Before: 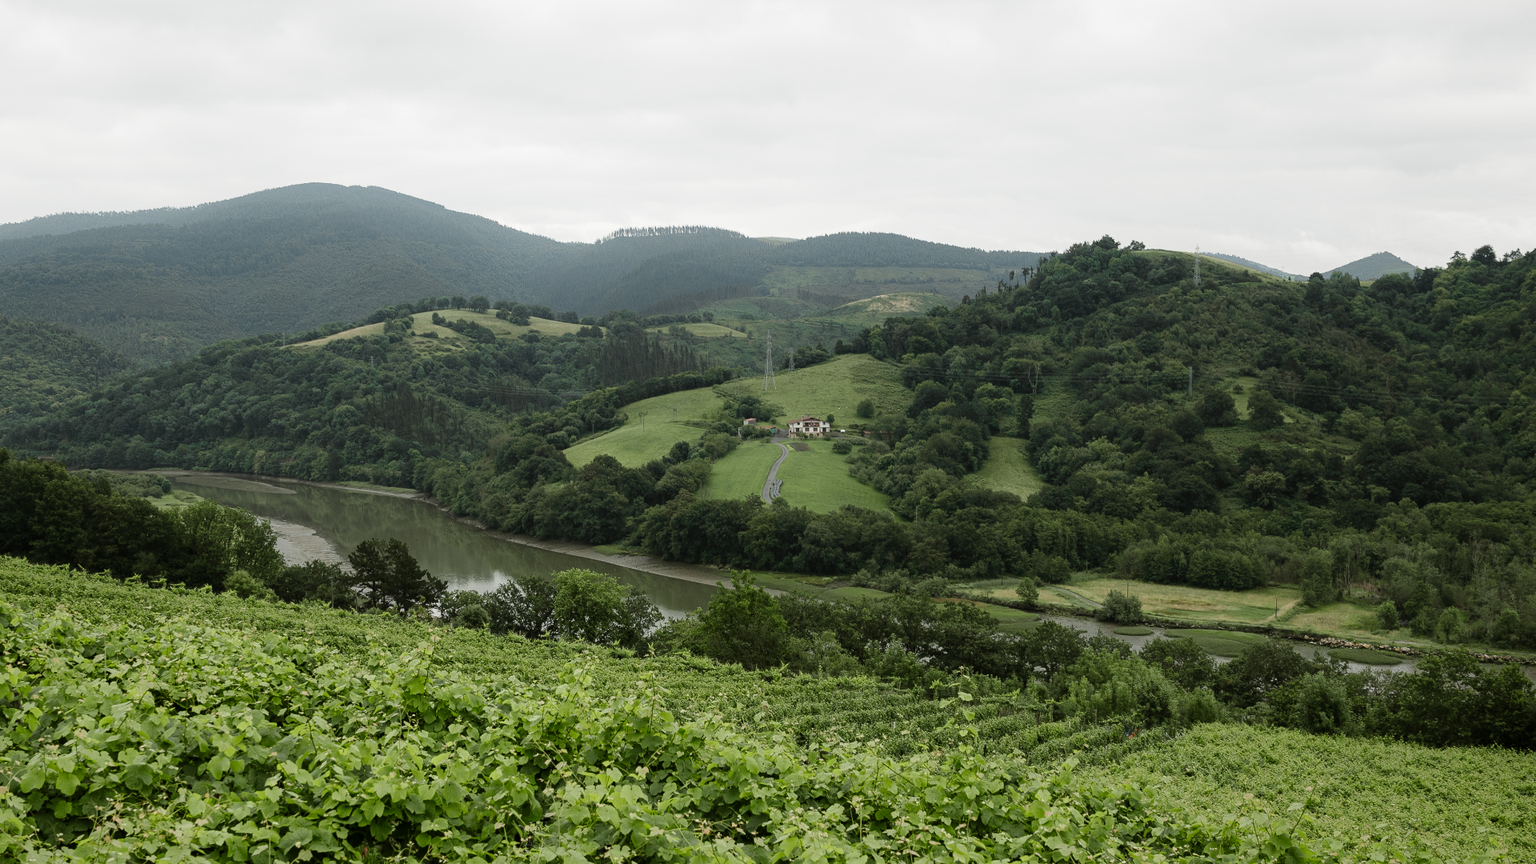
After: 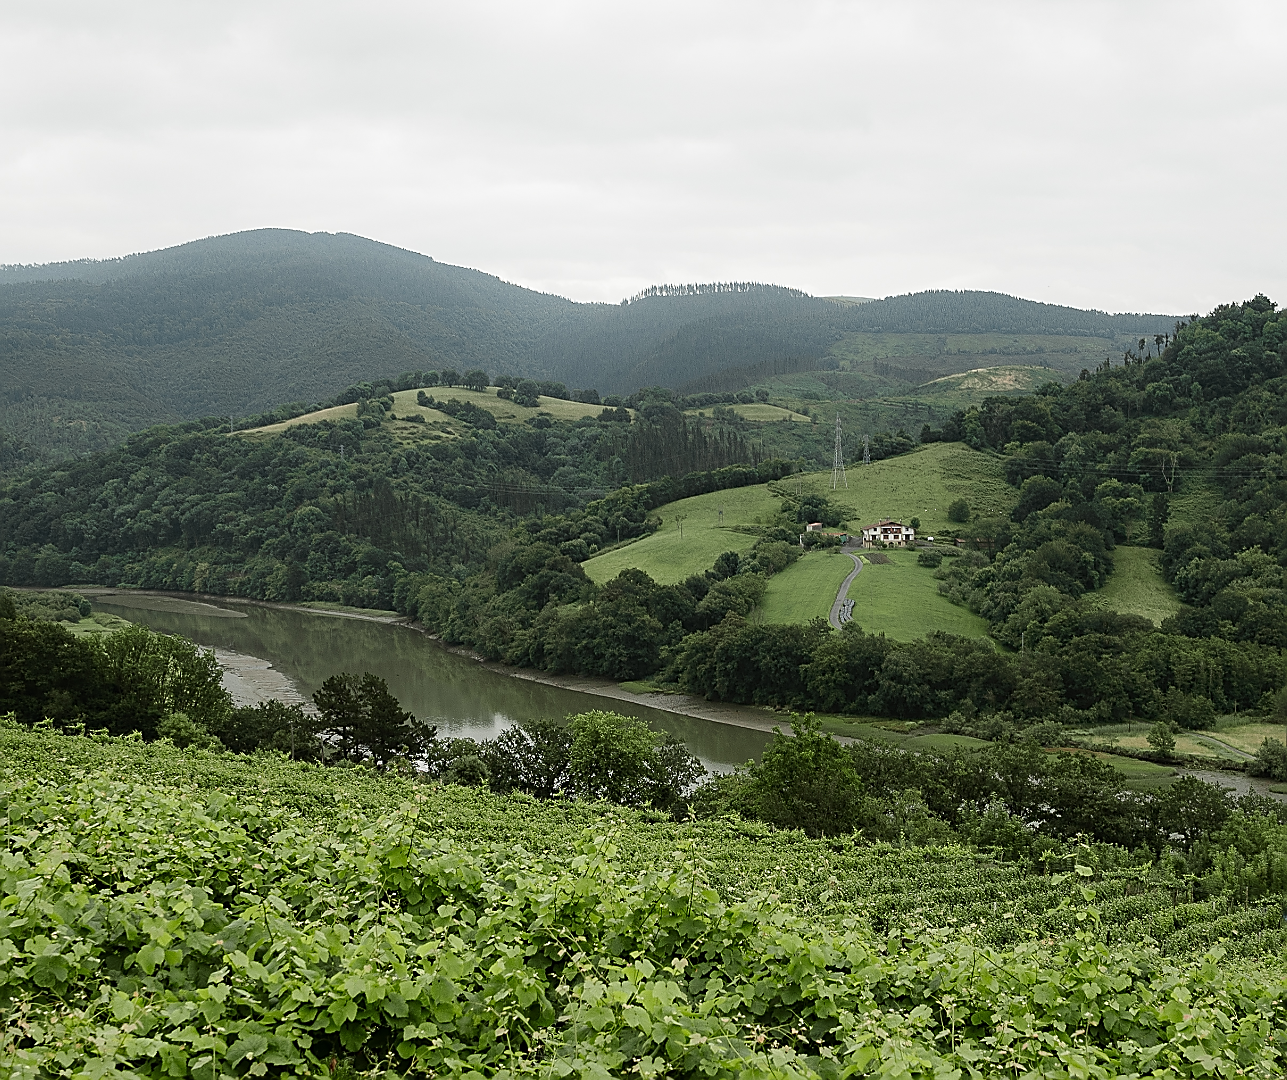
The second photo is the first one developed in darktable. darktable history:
crop and rotate: left 6.443%, right 26.514%
sharpen: radius 1.388, amount 1.267, threshold 0.815
